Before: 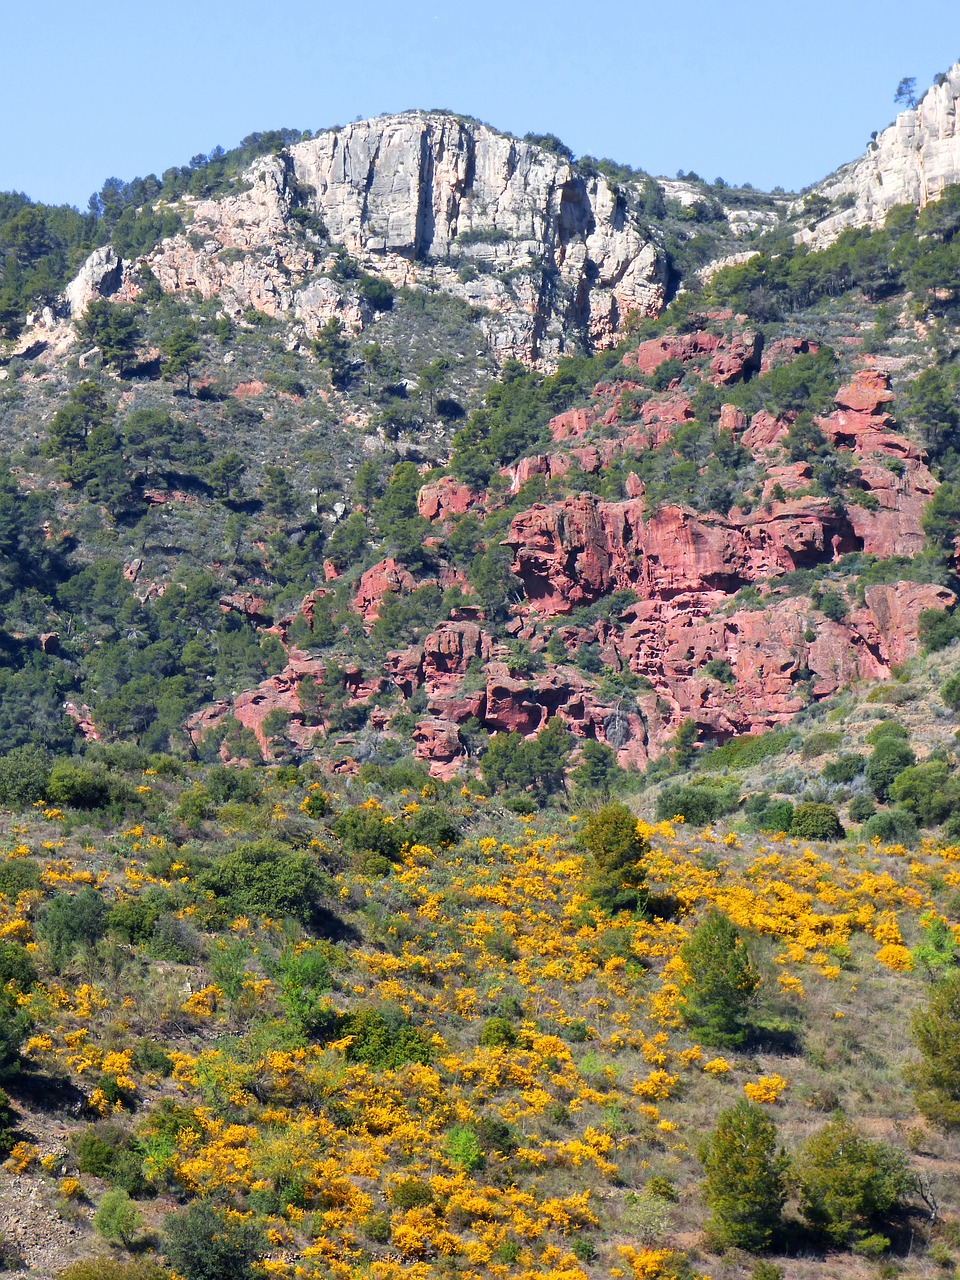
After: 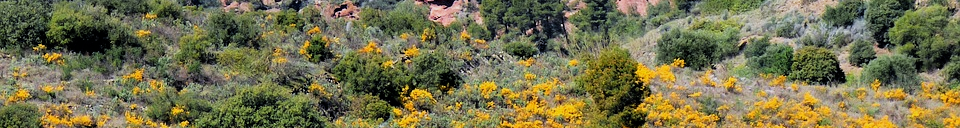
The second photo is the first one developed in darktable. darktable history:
crop and rotate: top 59.084%, bottom 30.916%
filmic rgb: black relative exposure -5 EV, white relative exposure 3.5 EV, hardness 3.19, contrast 1.2, highlights saturation mix -30%
